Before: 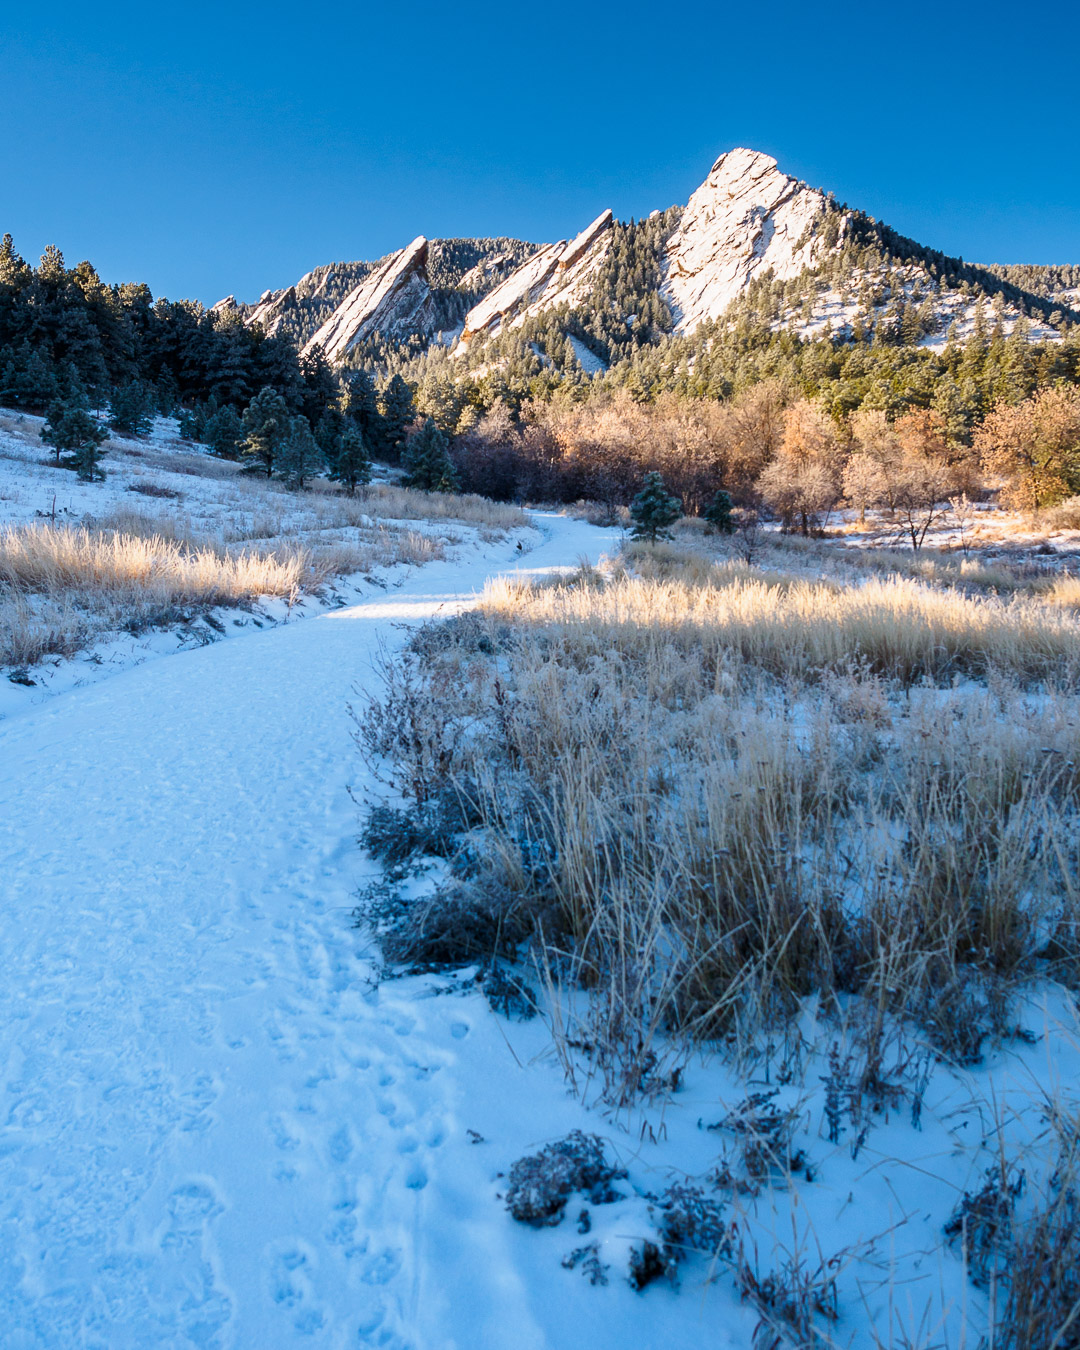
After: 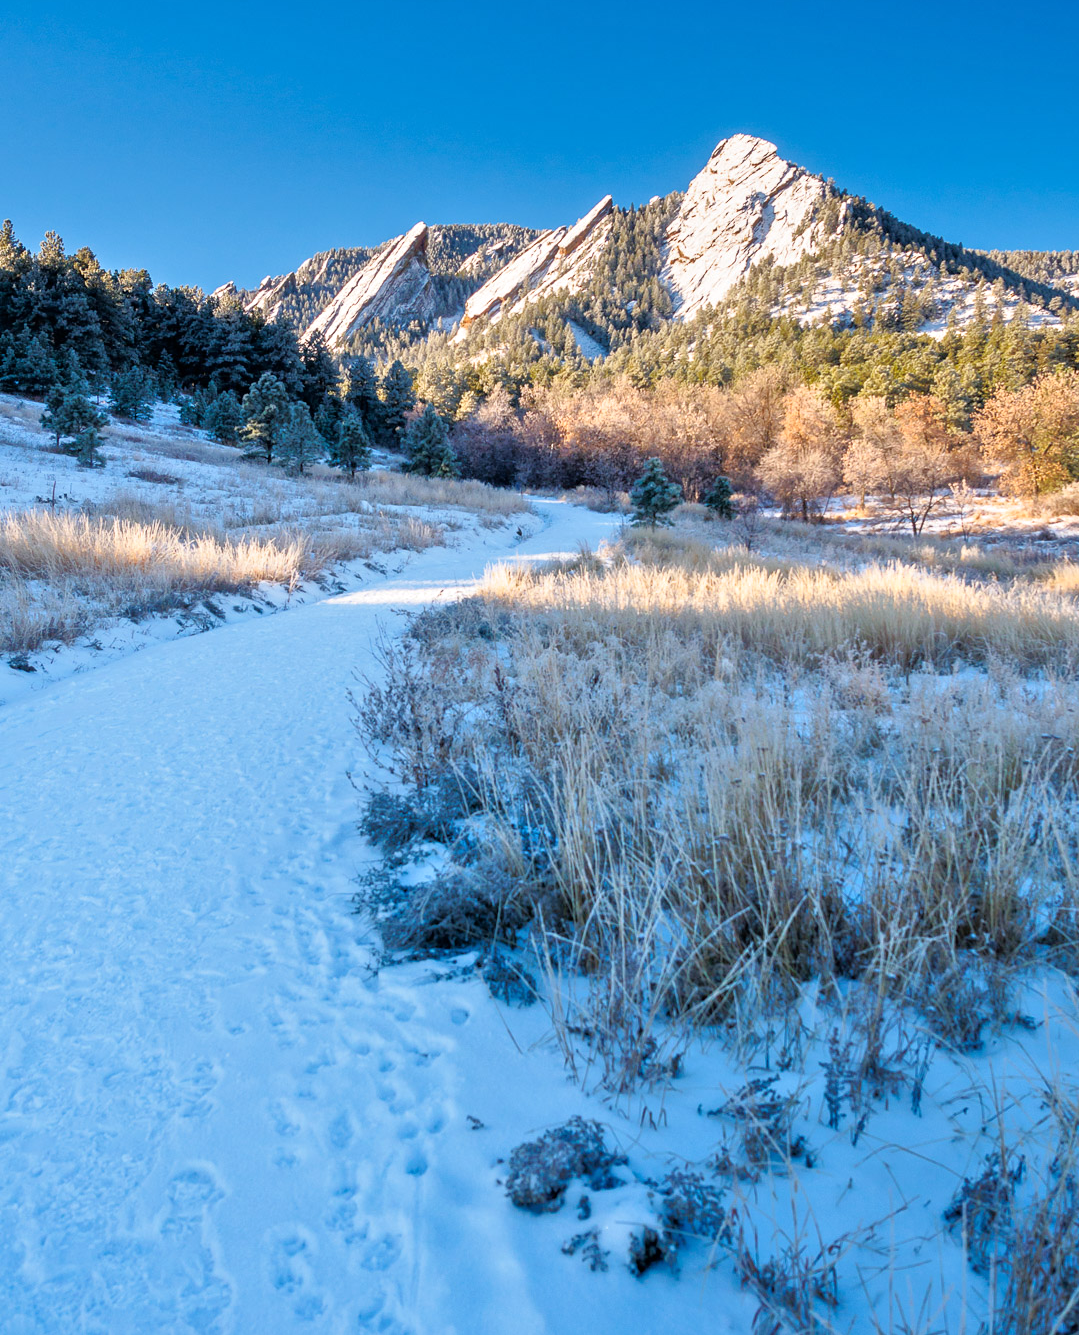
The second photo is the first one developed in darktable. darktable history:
tone equalizer: -7 EV 0.15 EV, -6 EV 0.6 EV, -5 EV 1.15 EV, -4 EV 1.33 EV, -3 EV 1.15 EV, -2 EV 0.6 EV, -1 EV 0.15 EV, mask exposure compensation -0.5 EV
crop: top 1.049%, right 0.001%
